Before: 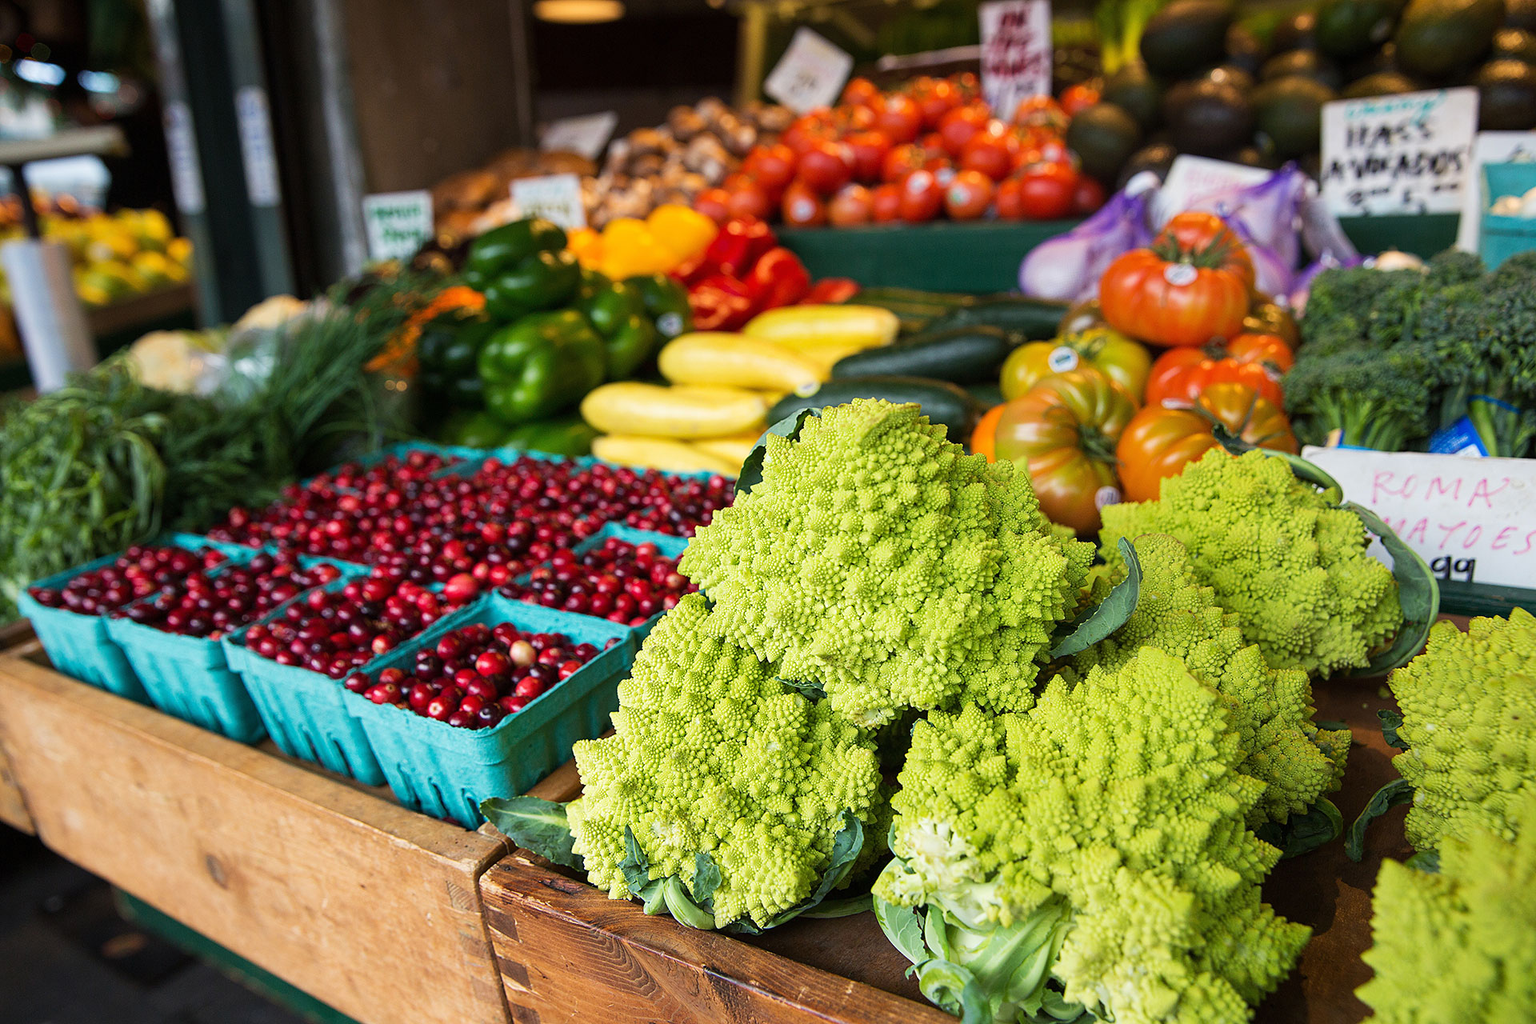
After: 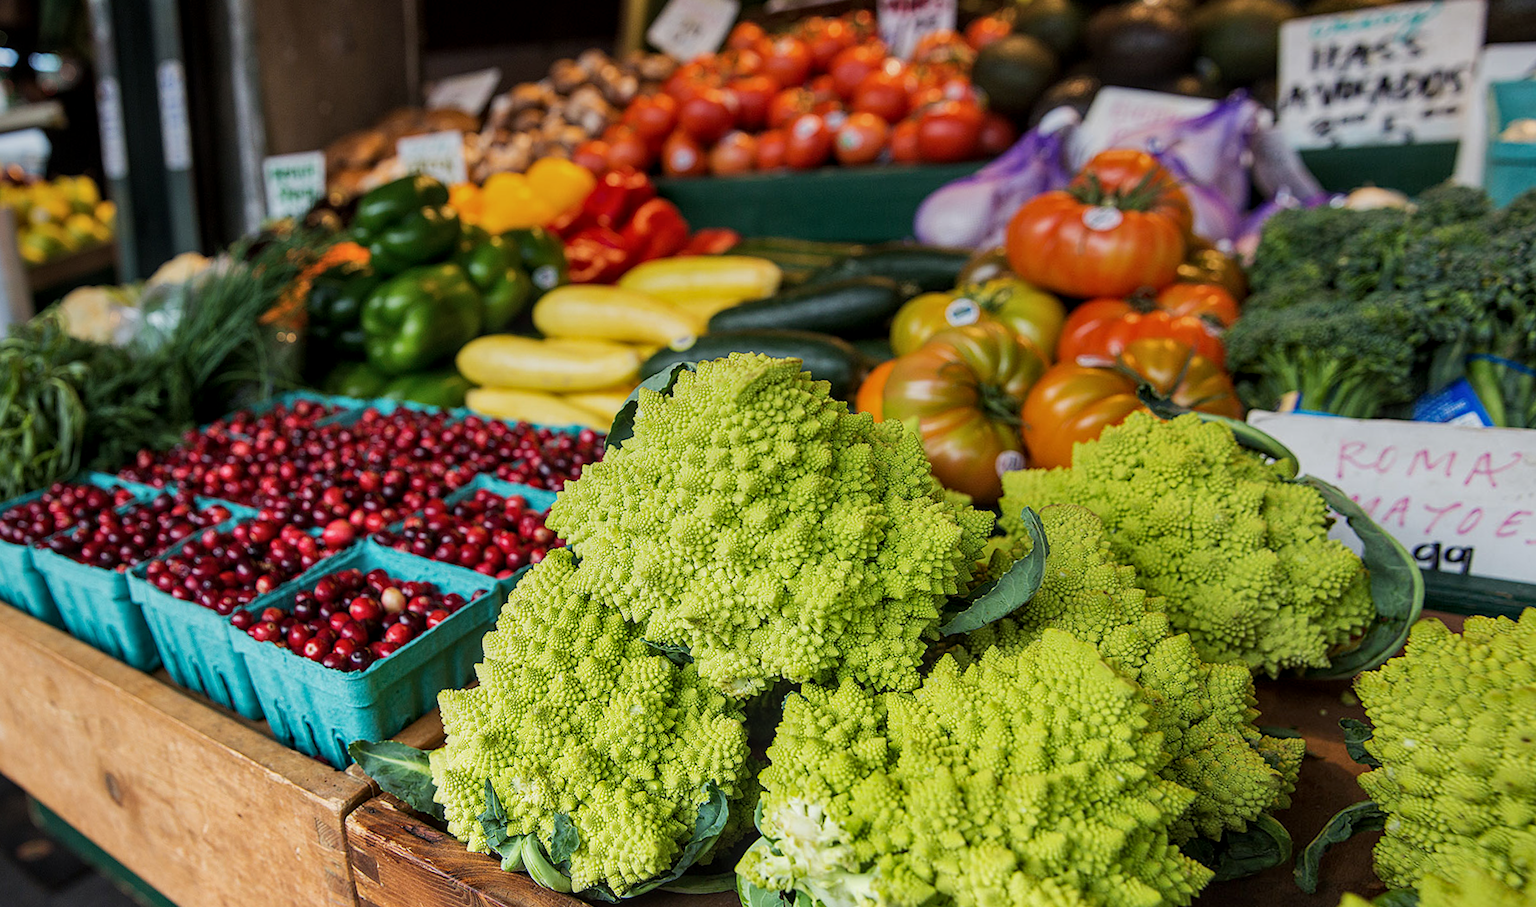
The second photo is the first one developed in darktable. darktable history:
rotate and perspective: rotation 1.69°, lens shift (vertical) -0.023, lens shift (horizontal) -0.291, crop left 0.025, crop right 0.988, crop top 0.092, crop bottom 0.842
crop and rotate: left 1.774%, right 0.633%, bottom 1.28%
local contrast: on, module defaults
graduated density: rotation 5.63°, offset 76.9
shadows and highlights: shadows 37.27, highlights -28.18, soften with gaussian
exposure: exposure 0.014 EV, compensate highlight preservation false
